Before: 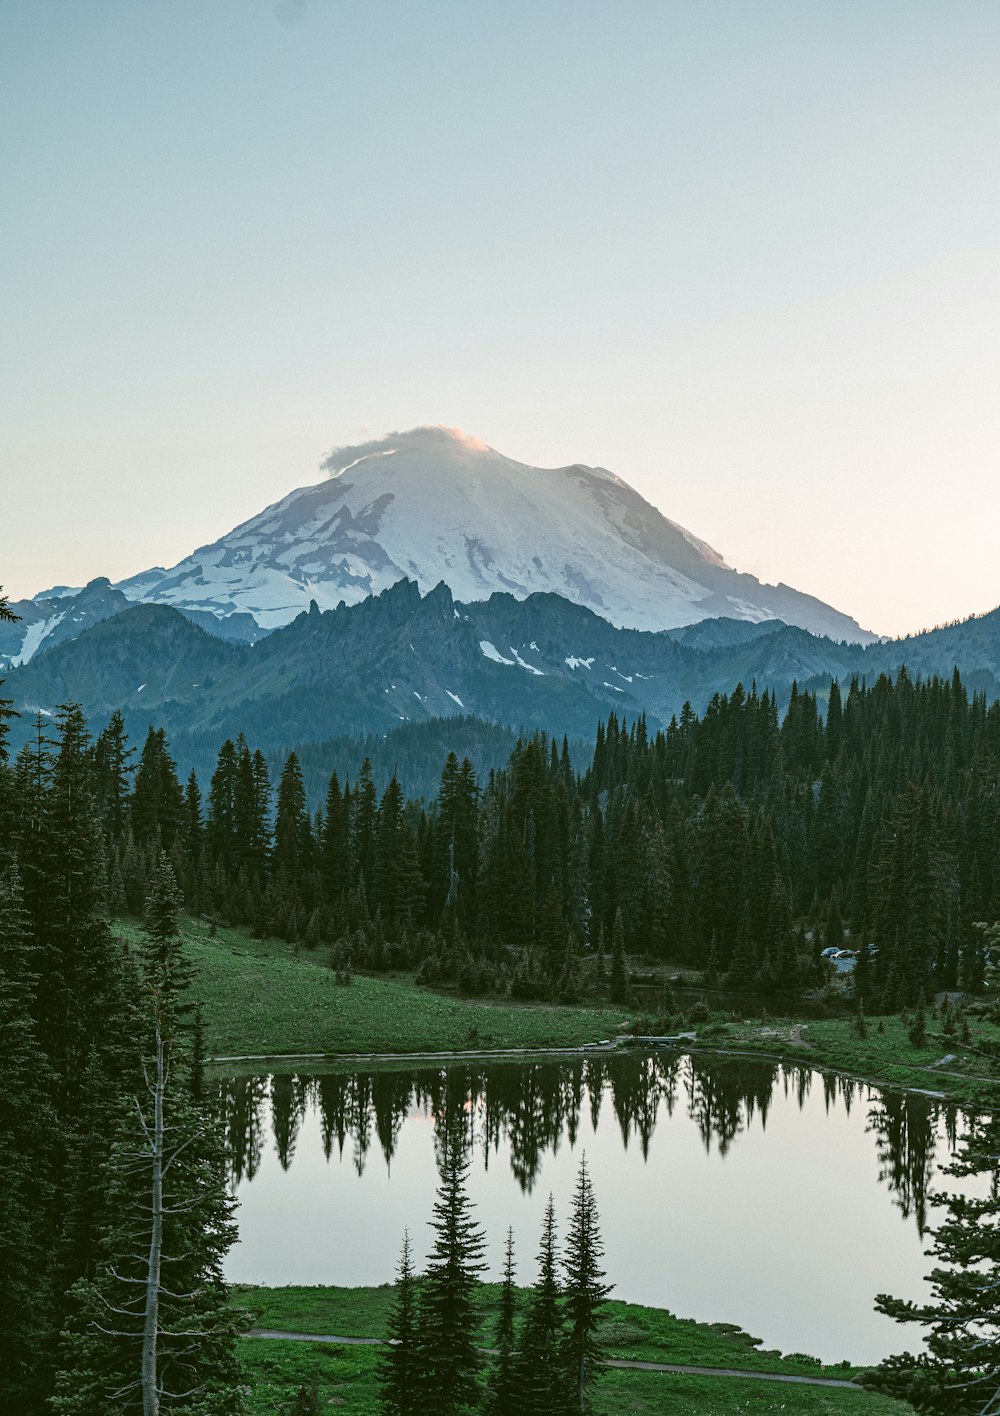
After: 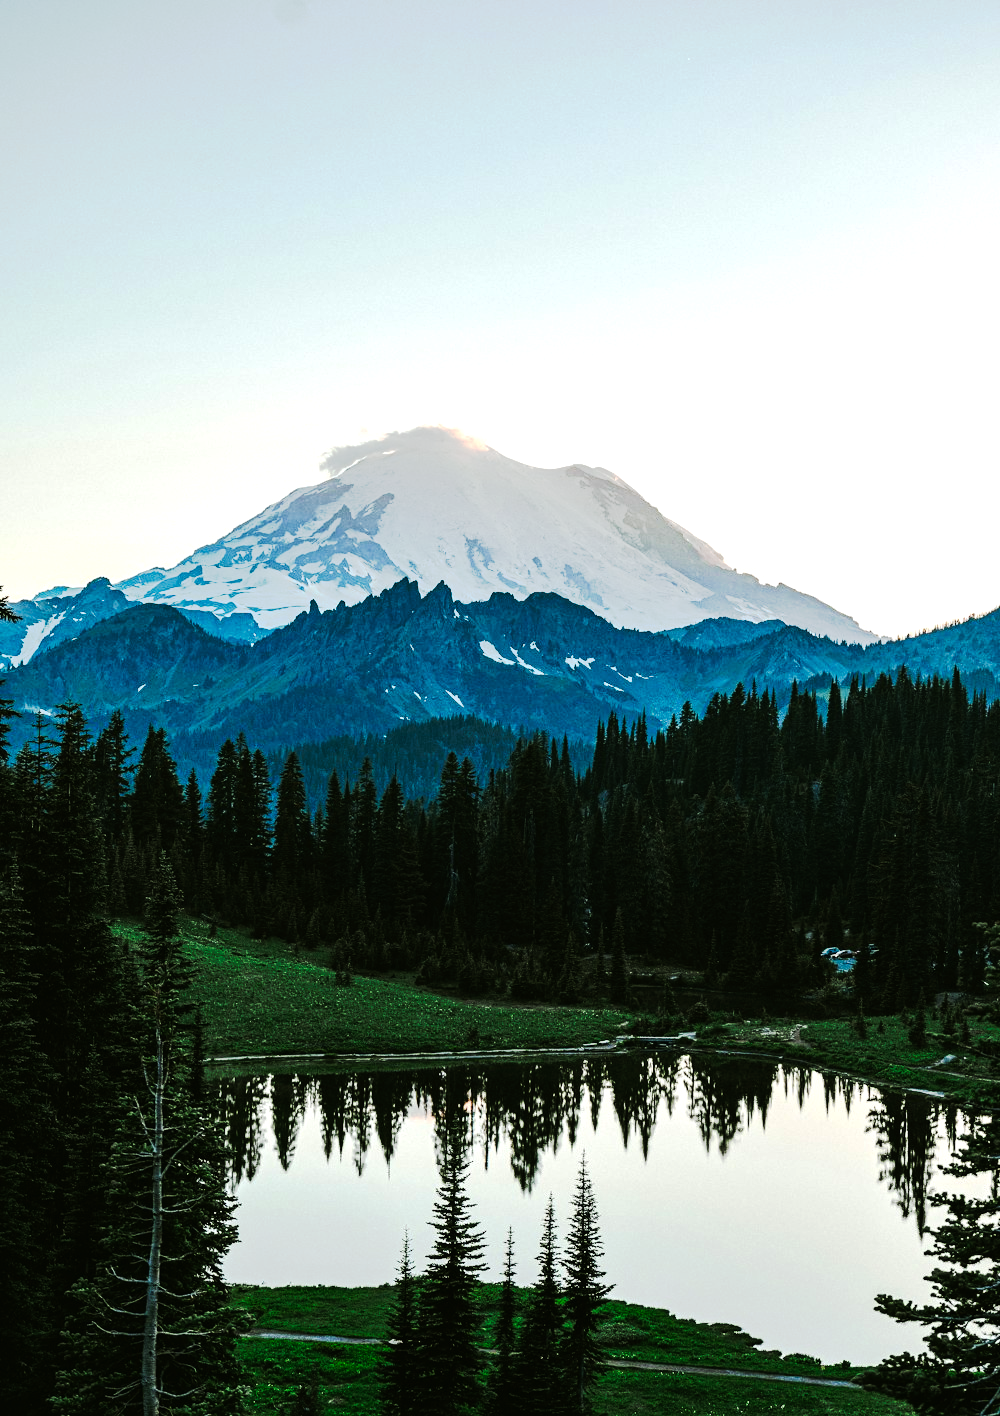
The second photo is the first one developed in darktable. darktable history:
tone curve: curves: ch0 [(0, 0) (0.003, 0.006) (0.011, 0.006) (0.025, 0.008) (0.044, 0.014) (0.069, 0.02) (0.1, 0.025) (0.136, 0.037) (0.177, 0.053) (0.224, 0.086) (0.277, 0.13) (0.335, 0.189) (0.399, 0.253) (0.468, 0.375) (0.543, 0.521) (0.623, 0.671) (0.709, 0.789) (0.801, 0.841) (0.898, 0.889) (1, 1)], preserve colors none
tone equalizer: -8 EV -0.414 EV, -7 EV -0.413 EV, -6 EV -0.357 EV, -5 EV -0.246 EV, -3 EV 0.203 EV, -2 EV 0.321 EV, -1 EV 0.415 EV, +0 EV 0.439 EV
